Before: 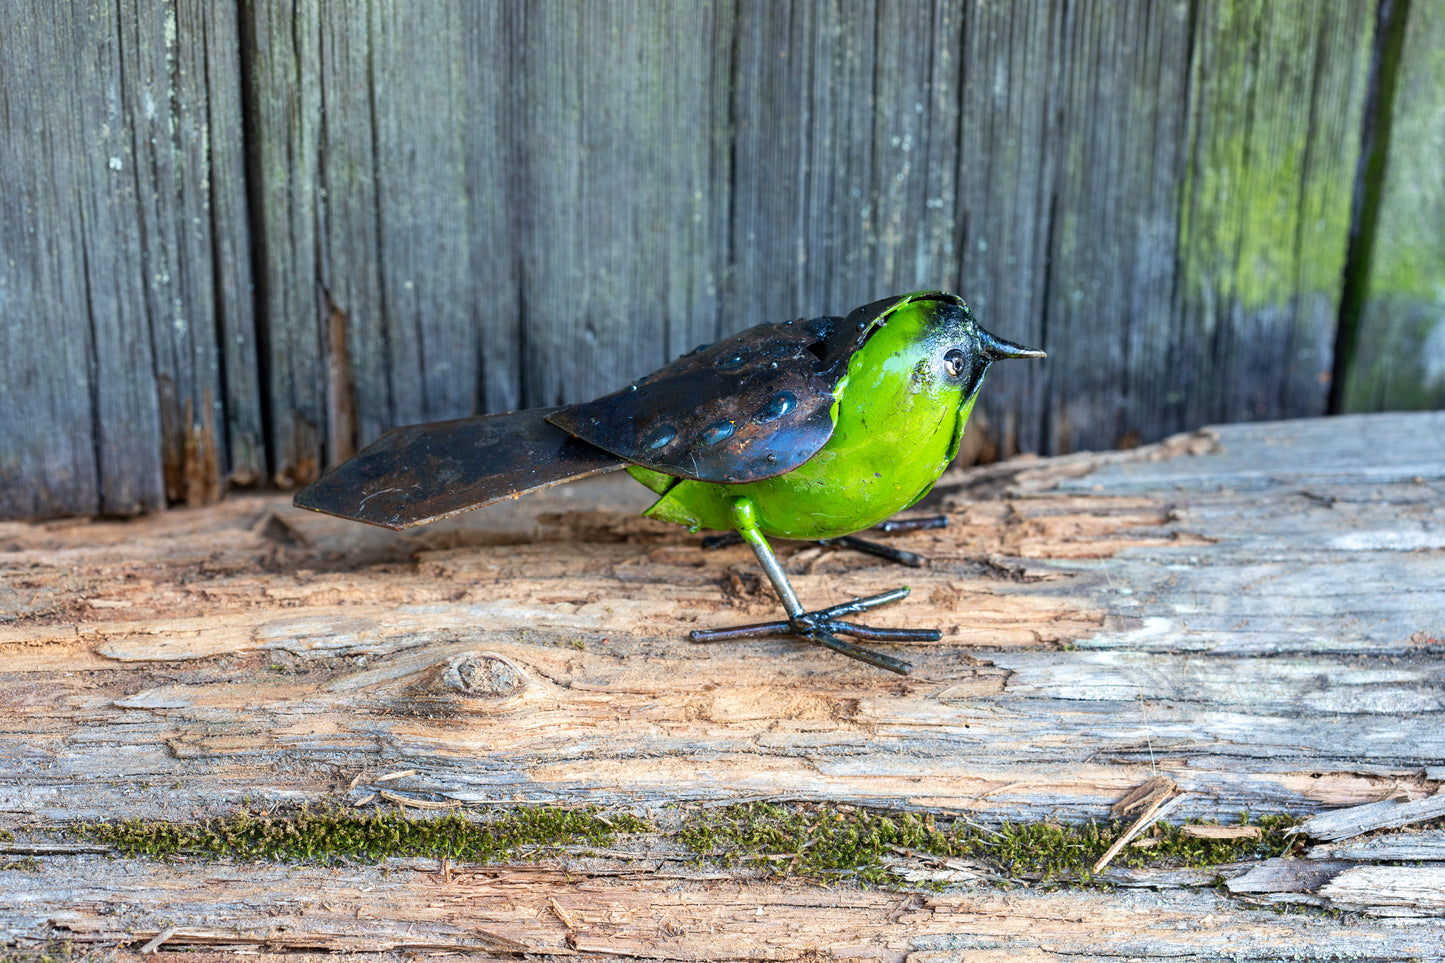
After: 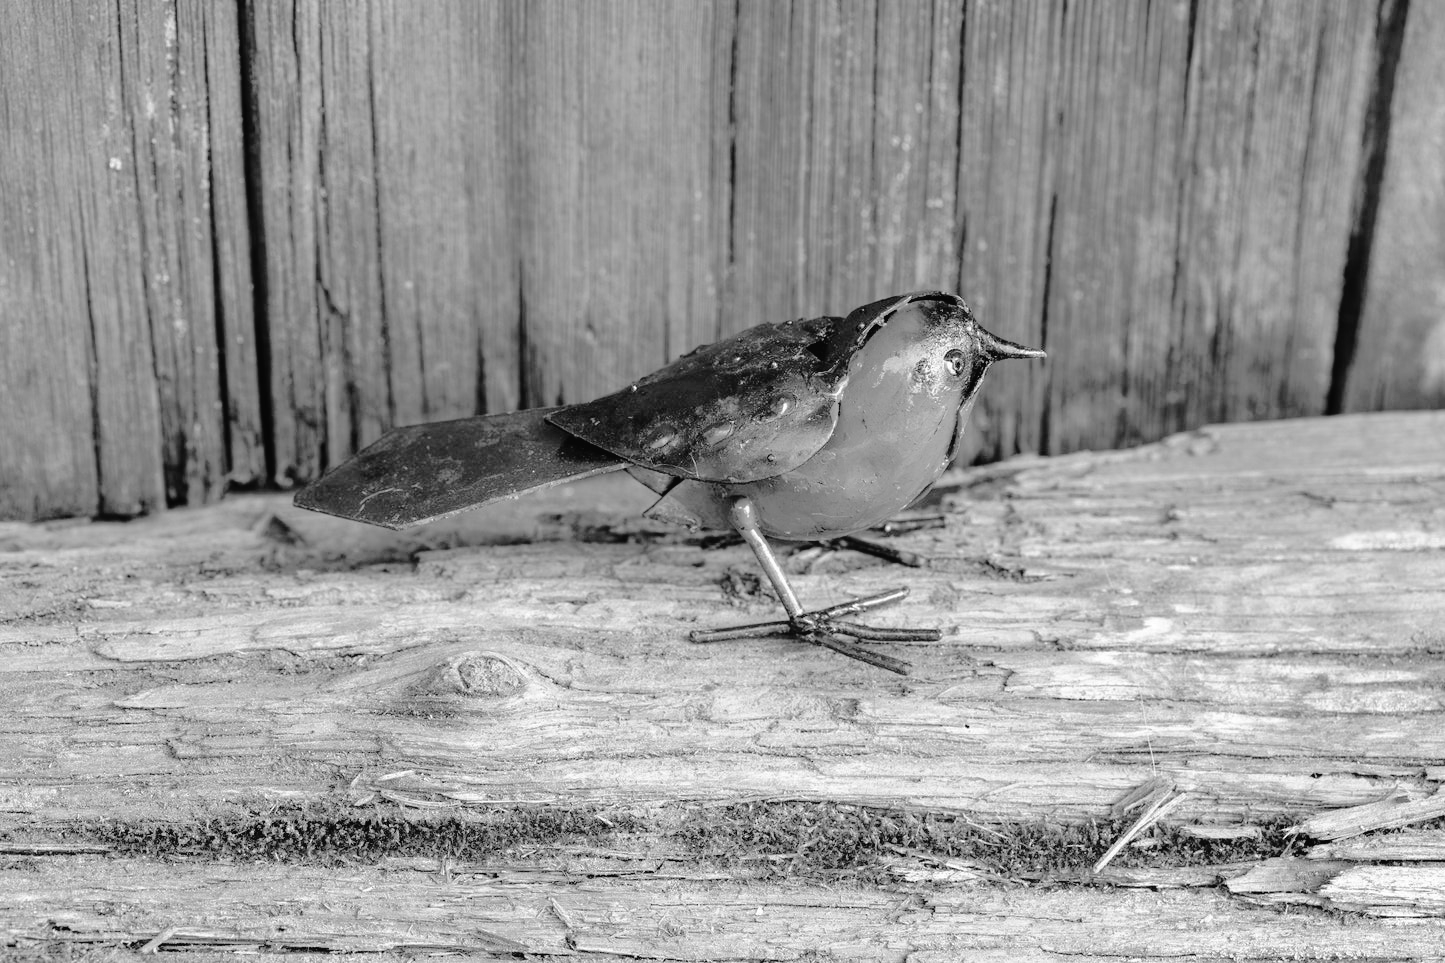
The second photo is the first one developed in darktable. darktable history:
tone curve: curves: ch0 [(0, 0) (0.003, 0.019) (0.011, 0.019) (0.025, 0.023) (0.044, 0.032) (0.069, 0.046) (0.1, 0.073) (0.136, 0.129) (0.177, 0.207) (0.224, 0.295) (0.277, 0.394) (0.335, 0.48) (0.399, 0.524) (0.468, 0.575) (0.543, 0.628) (0.623, 0.684) (0.709, 0.739) (0.801, 0.808) (0.898, 0.9) (1, 1)], preserve colors none
color look up table: target L [84.2, 86.34, 65.49, 72.21, 66.62, 43.19, 51.22, 44, 53.98, 30.59, 34.03, 18.47, 200.09, 94.1, 72.21, 79.52, 66.24, 71.1, 59.41, 57.48, 68.49, 63.98, 57.48, 40.73, 27.31, 6.319, 92.7, 82.76, 74.42, 69.24, 75.15, 75.15, 70.73, 60.94, 66.24, 62.08, 51.22, 52.8, 44.82, 21.47, 21.24, 8.248, 80.24, 67.74, 66.24, 50.43, 54.76, 29.07, 4.68], target a [0, 0, 0, -0.002, 0, -0.001 ×4, 0, -0.001, 0.001, 0, 0, -0.002, 0, -0.001, 0, -0.002, 0, -0.001, -0.002, 0, -0.001, 0.001, 0, 0, 0, -0.001, -0.002, -0.001 ×5, 0, -0.001, -0.002, -0.001, 0.001, 0.001, 0, 0, -0.001 ×4, 0.001, 0], target b [0, 0, 0.002, 0.02, 0.001, 0.018, 0.018, 0.003, 0.01, -0.003, 0.004, -0.003, 0, 0, 0.02, 0, 0.019, 0, 0.019, 0.002, 0.001, 0.019, 0.002, 0.004, -0.003, -0.001, 0, 0, 0.001, 0.02, 0.019, 0.019, 0.019, 0.002, 0.019, 0.001, 0.018, 0.019, 0.018, -0.003, -0.003, -0.001, 0, 0.019, 0.019, 0.003, 0.002, -0.003, 0.002], num patches 49
